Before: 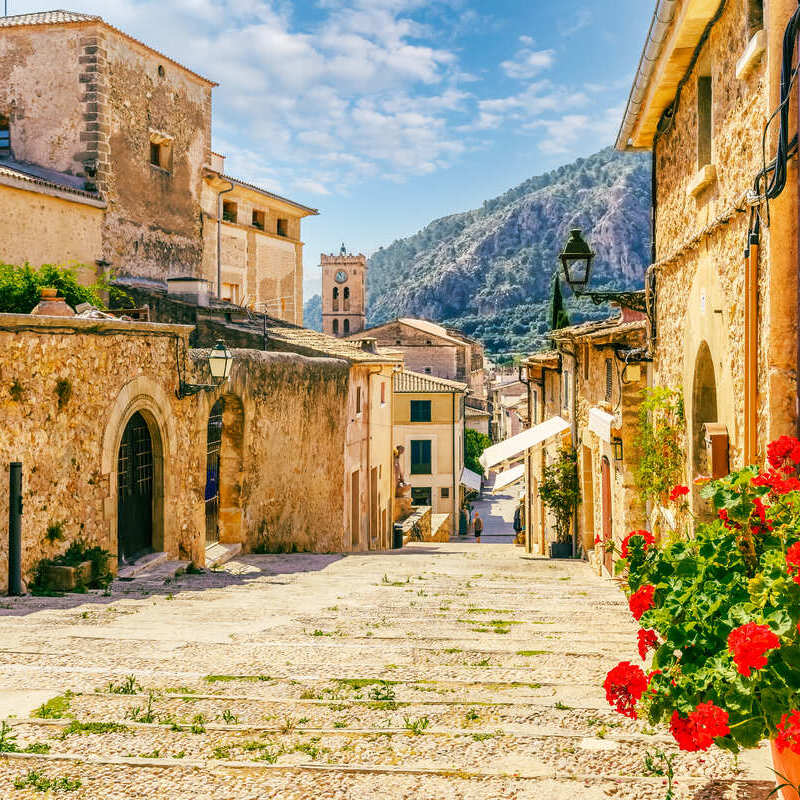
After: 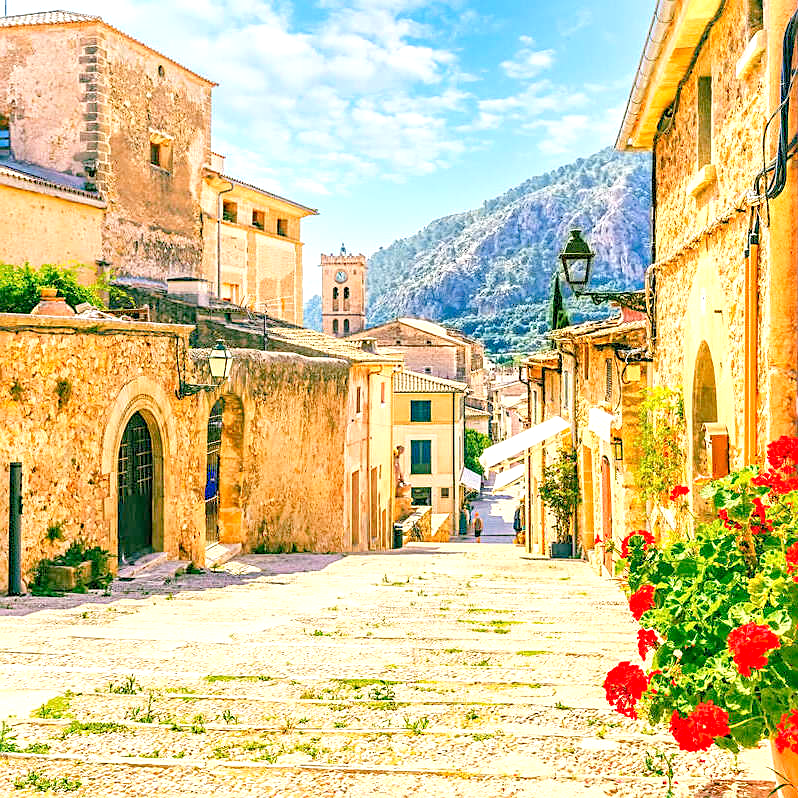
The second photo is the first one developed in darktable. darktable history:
levels: levels [0, 0.397, 0.955]
crop: top 0.05%, bottom 0.098%
exposure: exposure 0.485 EV, compensate highlight preservation false
sharpen: on, module defaults
